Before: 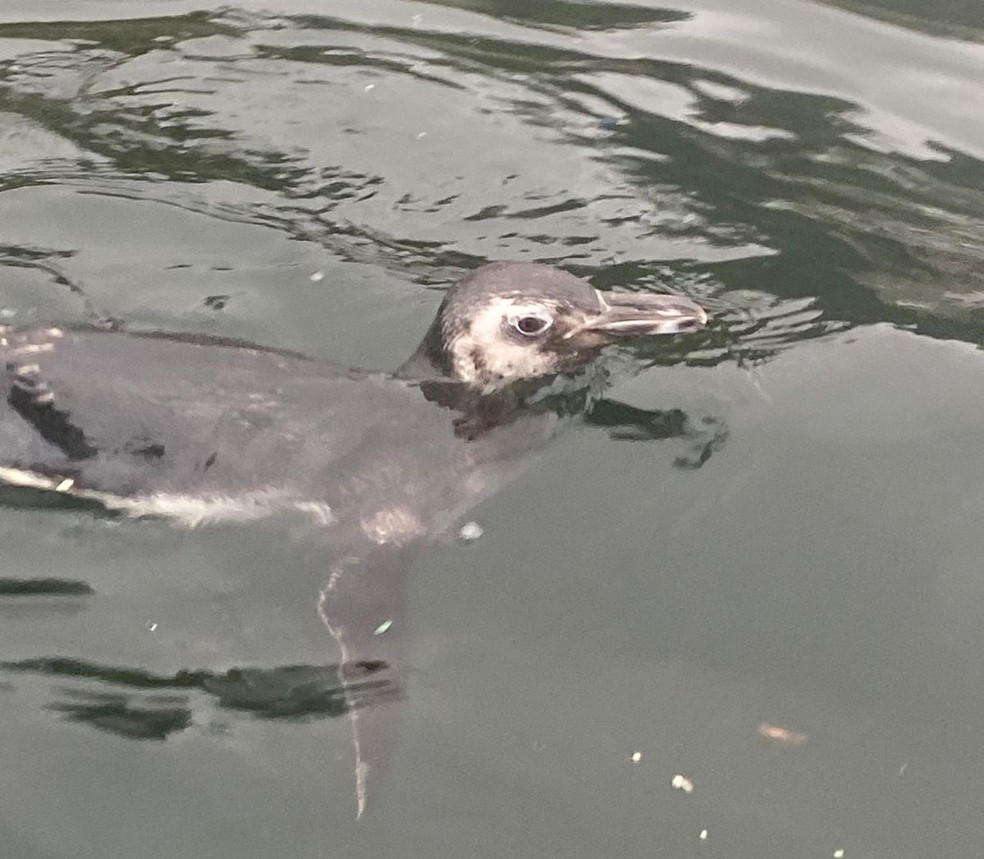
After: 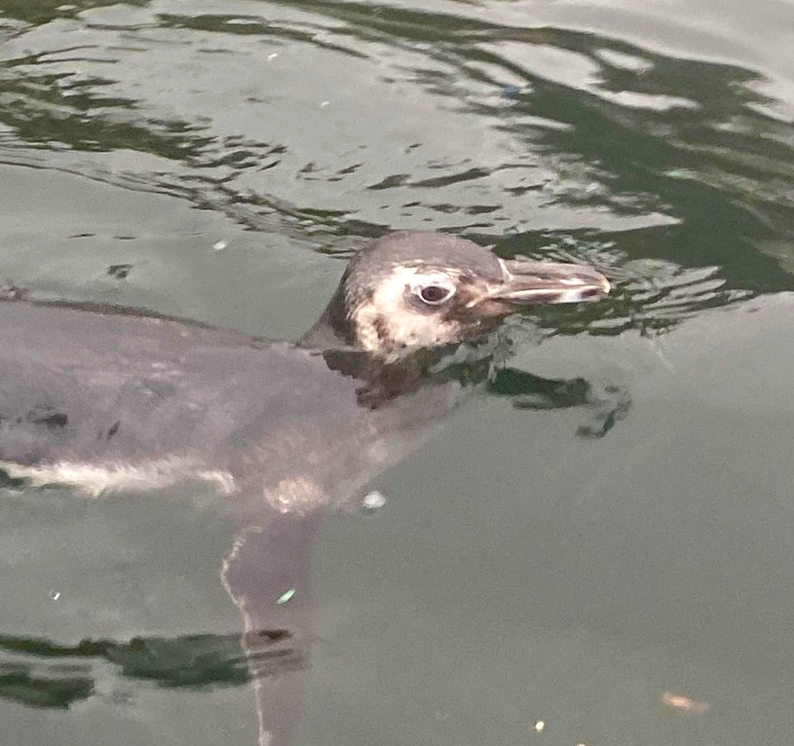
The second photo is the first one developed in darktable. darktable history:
color balance rgb: linear chroma grading › global chroma 1.595%, linear chroma grading › mid-tones -0.603%, perceptual saturation grading › global saturation 20%, perceptual saturation grading › highlights 2.184%, perceptual saturation grading › shadows 49.931%, contrast 4.867%
crop: left 9.929%, top 3.618%, right 9.285%, bottom 9.455%
